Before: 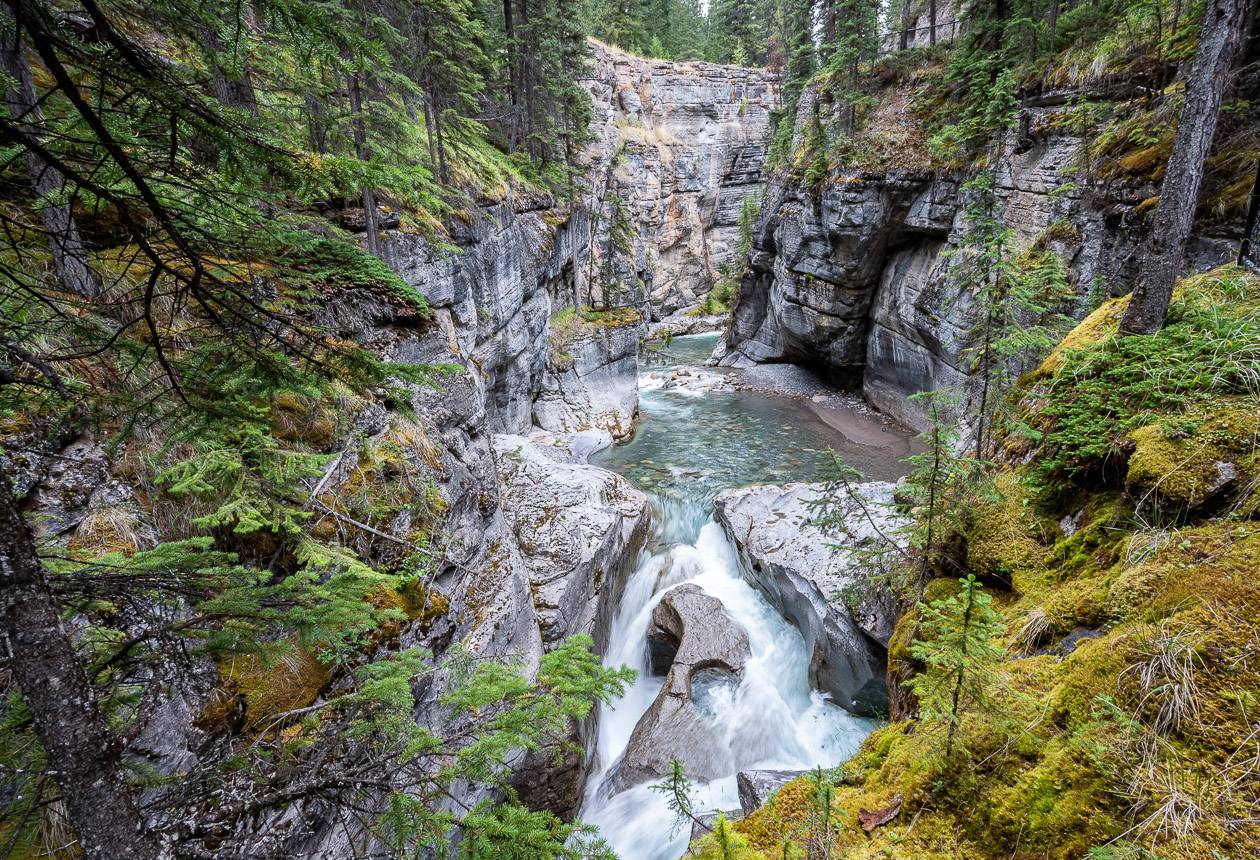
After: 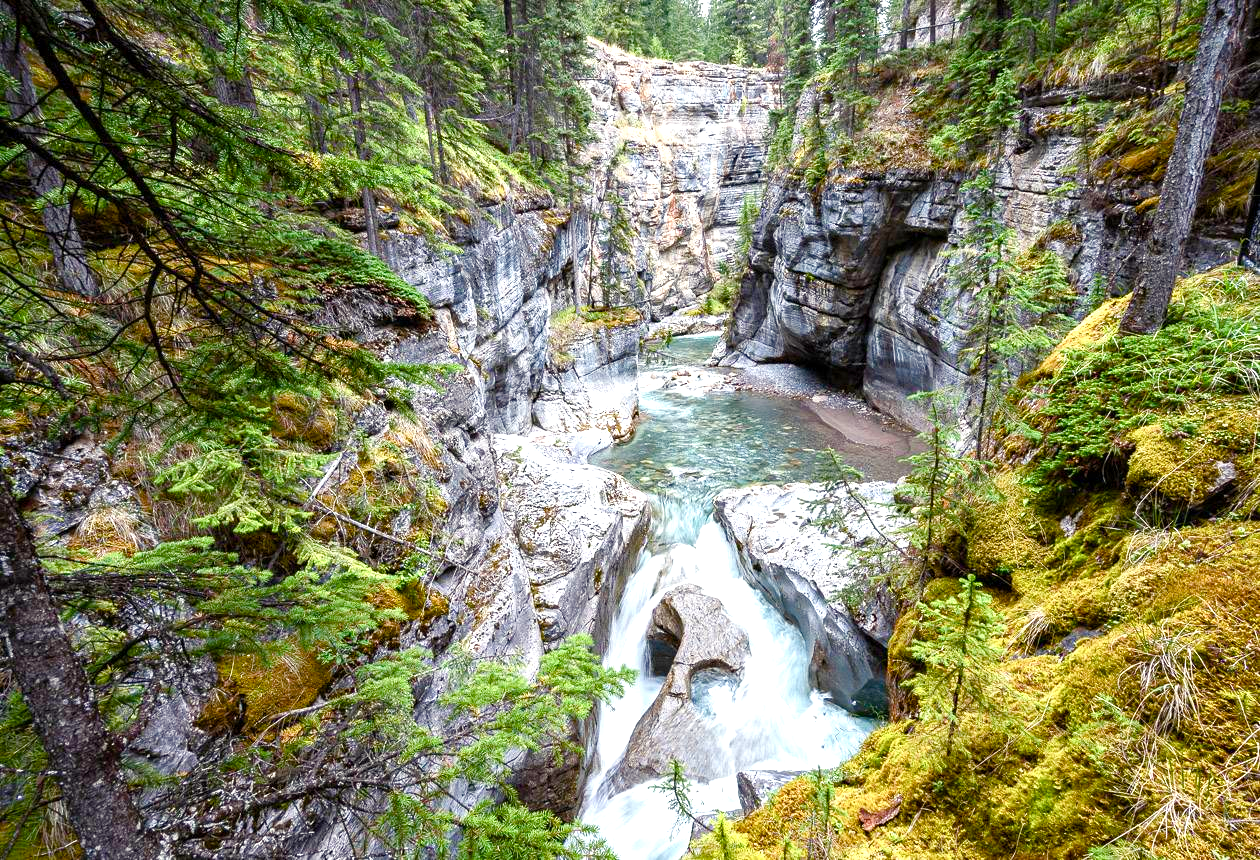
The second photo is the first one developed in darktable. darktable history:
exposure: exposure 0.694 EV, compensate exposure bias true, compensate highlight preservation false
color balance rgb: highlights gain › luminance 6.281%, highlights gain › chroma 2.506%, highlights gain › hue 90.66°, perceptual saturation grading › global saturation 20%, perceptual saturation grading › highlights -49.674%, perceptual saturation grading › shadows 25.642%, global vibrance 43.49%
